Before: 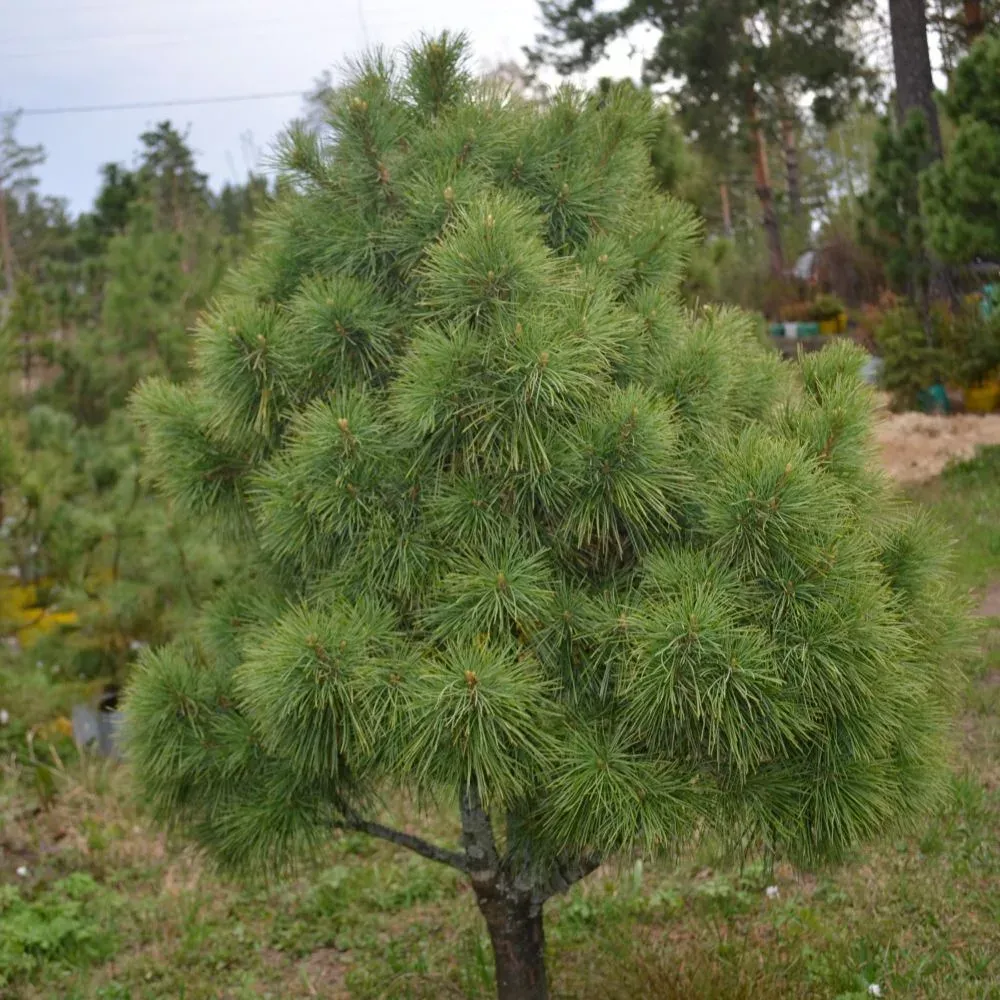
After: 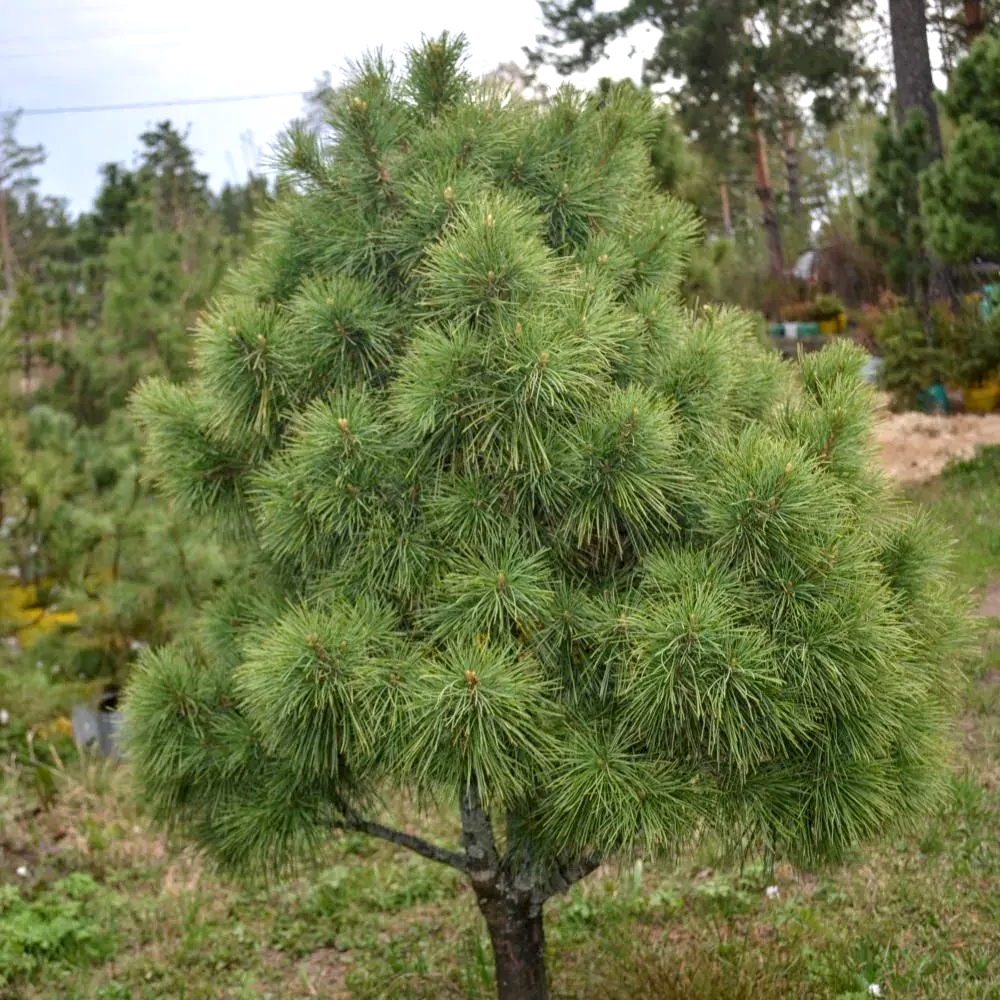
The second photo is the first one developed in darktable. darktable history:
local contrast: detail 130%
exposure: exposure 0.29 EV, compensate highlight preservation false
